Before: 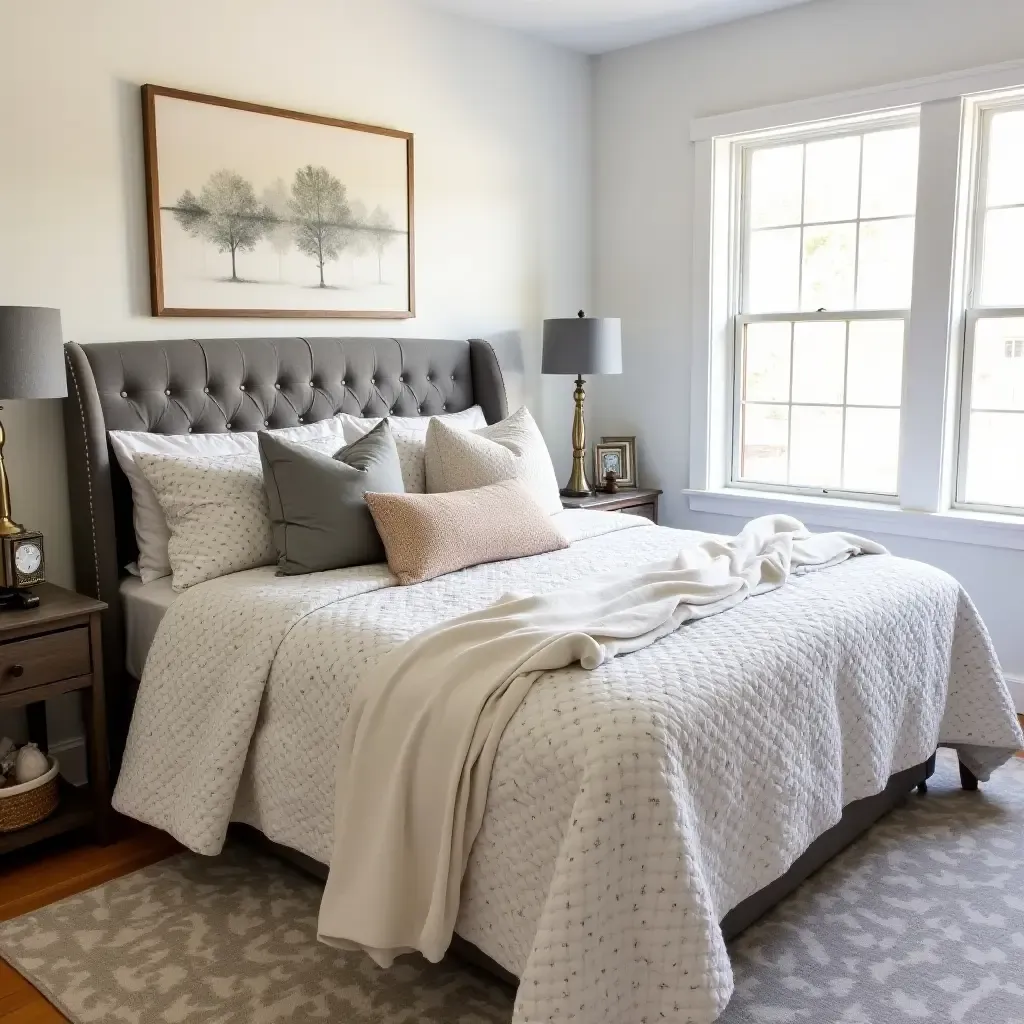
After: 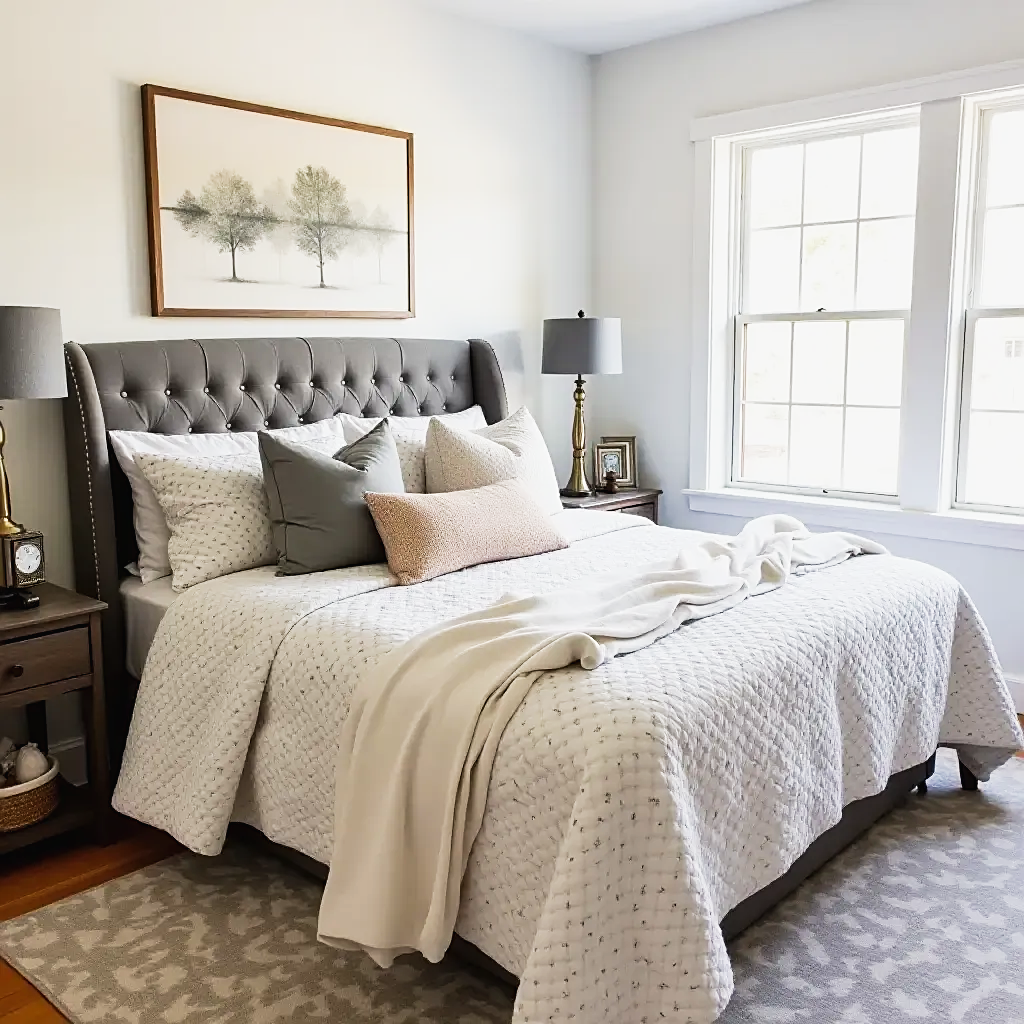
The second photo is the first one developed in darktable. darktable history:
sharpen: on, module defaults
tone curve: curves: ch0 [(0, 0.013) (0.104, 0.103) (0.258, 0.267) (0.448, 0.487) (0.709, 0.794) (0.886, 0.922) (0.994, 0.971)]; ch1 [(0, 0) (0.335, 0.298) (0.446, 0.413) (0.488, 0.484) (0.515, 0.508) (0.566, 0.593) (0.635, 0.661) (1, 1)]; ch2 [(0, 0) (0.314, 0.301) (0.437, 0.403) (0.502, 0.494) (0.528, 0.54) (0.557, 0.559) (0.612, 0.62) (0.715, 0.691) (1, 1)], preserve colors none
